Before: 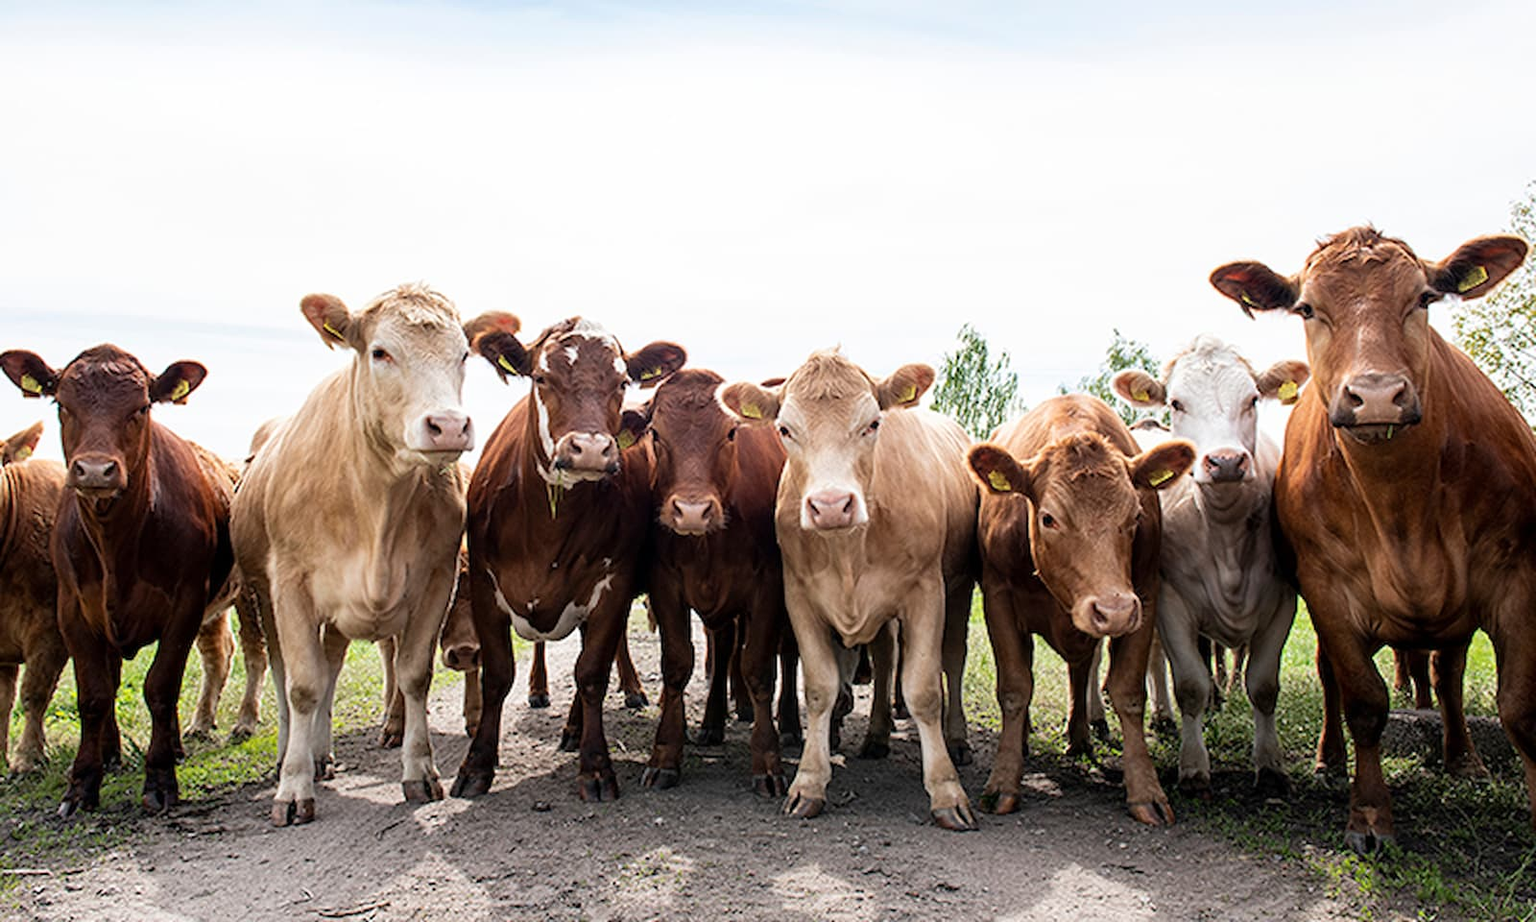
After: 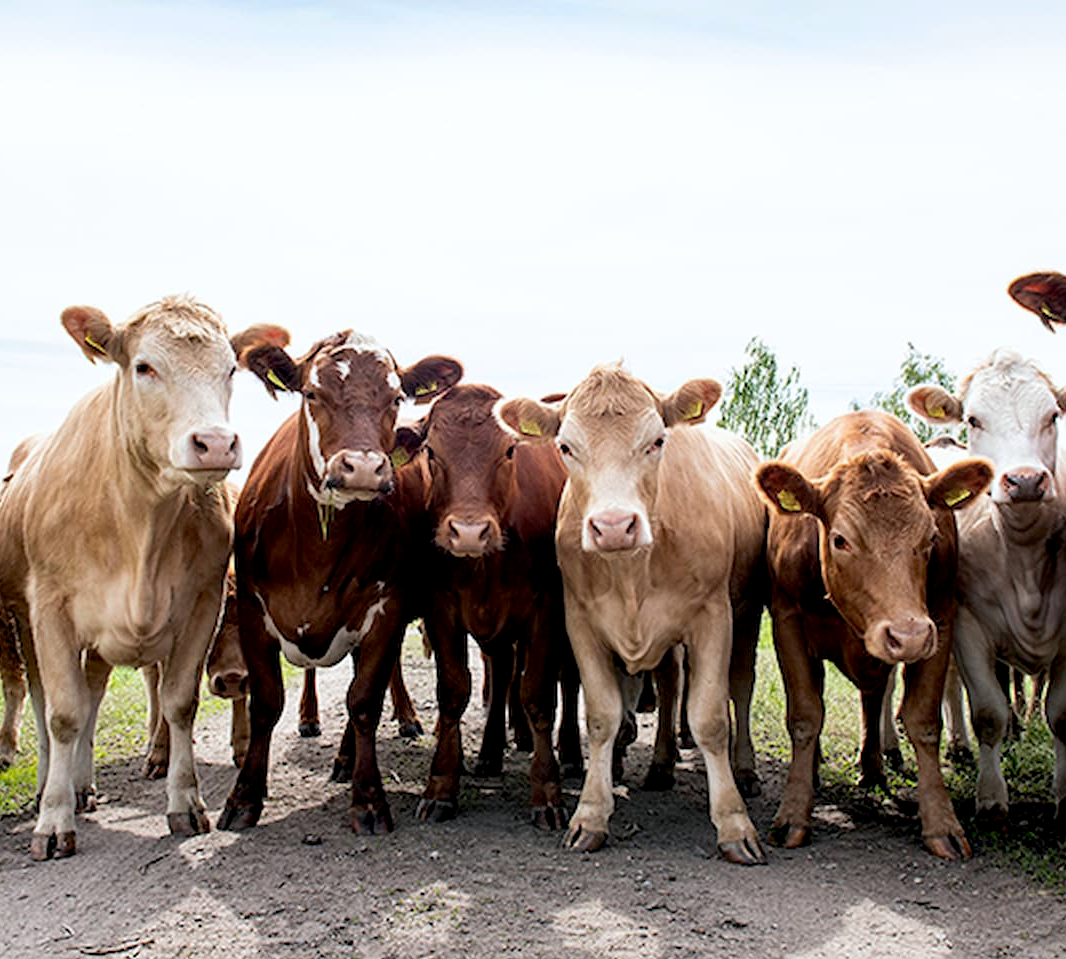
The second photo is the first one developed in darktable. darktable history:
white balance: red 0.986, blue 1.01
crop and rotate: left 15.754%, right 17.579%
exposure: black level correction 0.007, compensate highlight preservation false
